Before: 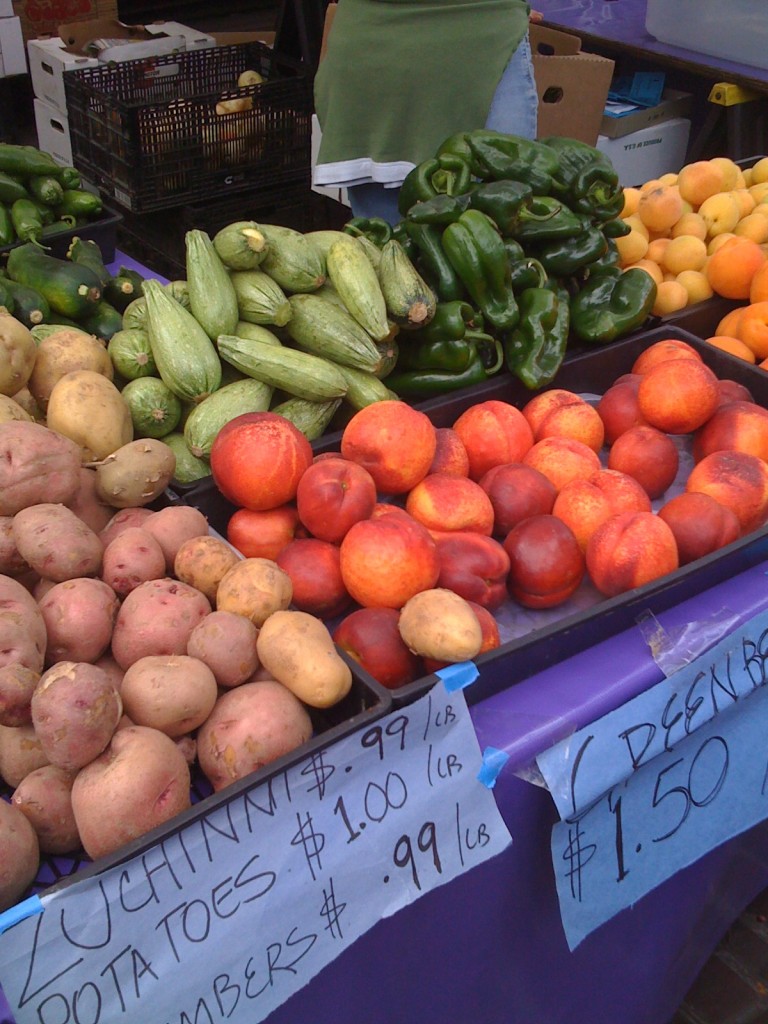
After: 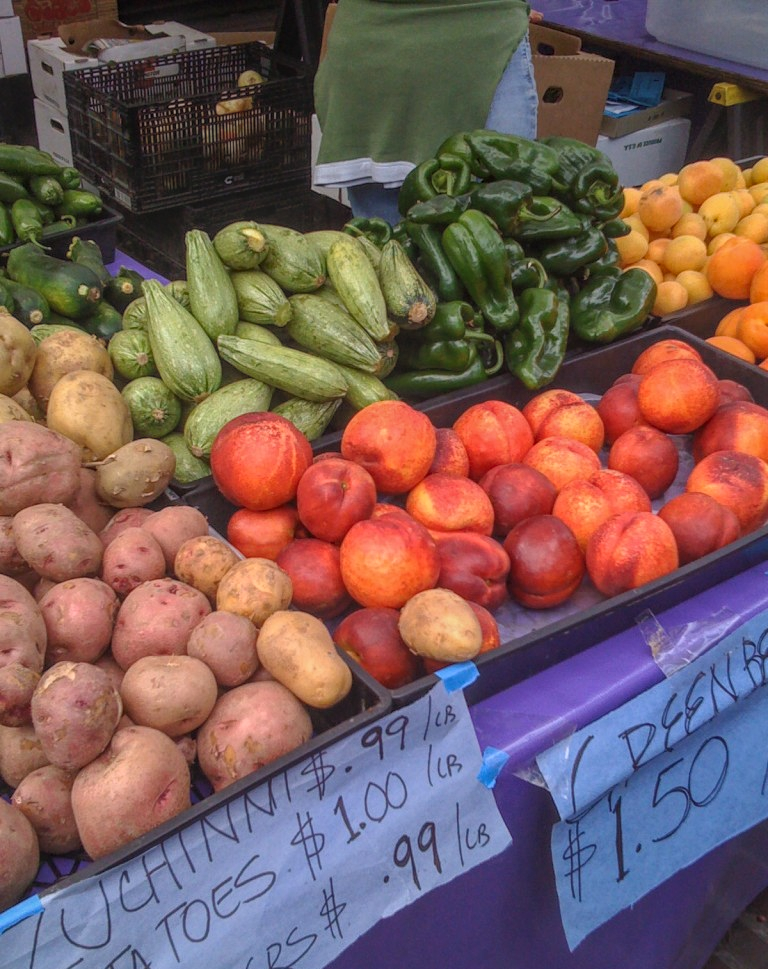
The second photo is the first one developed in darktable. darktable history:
crop and rotate: top 0.004%, bottom 5.292%
local contrast: highlights 66%, shadows 34%, detail 166%, midtone range 0.2
